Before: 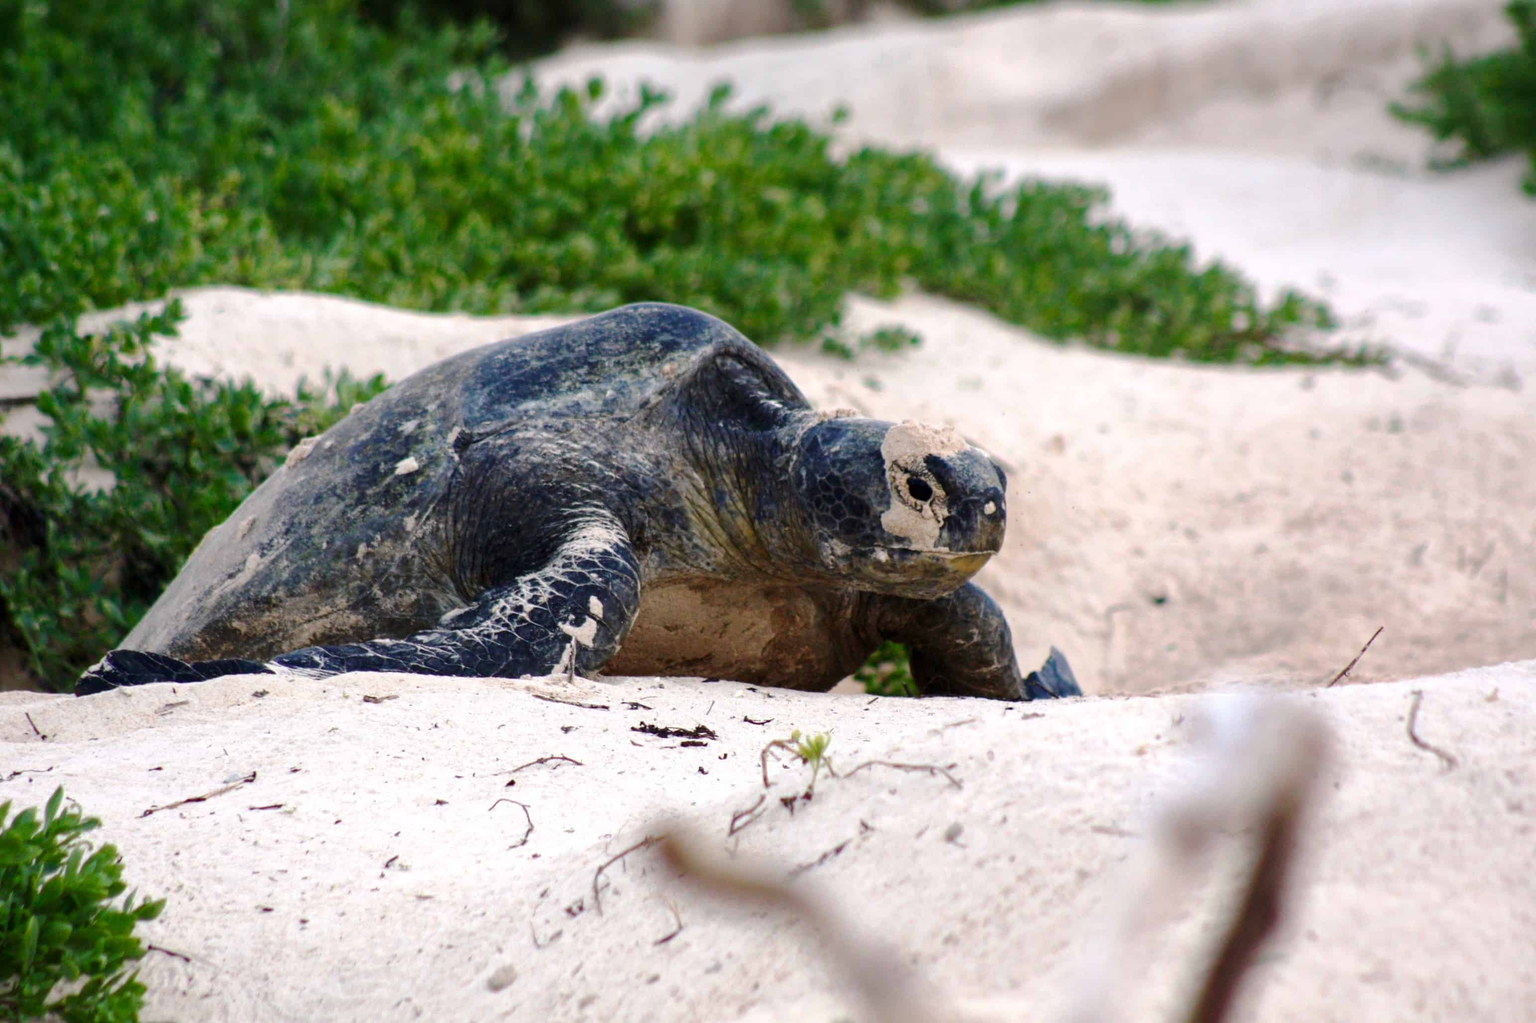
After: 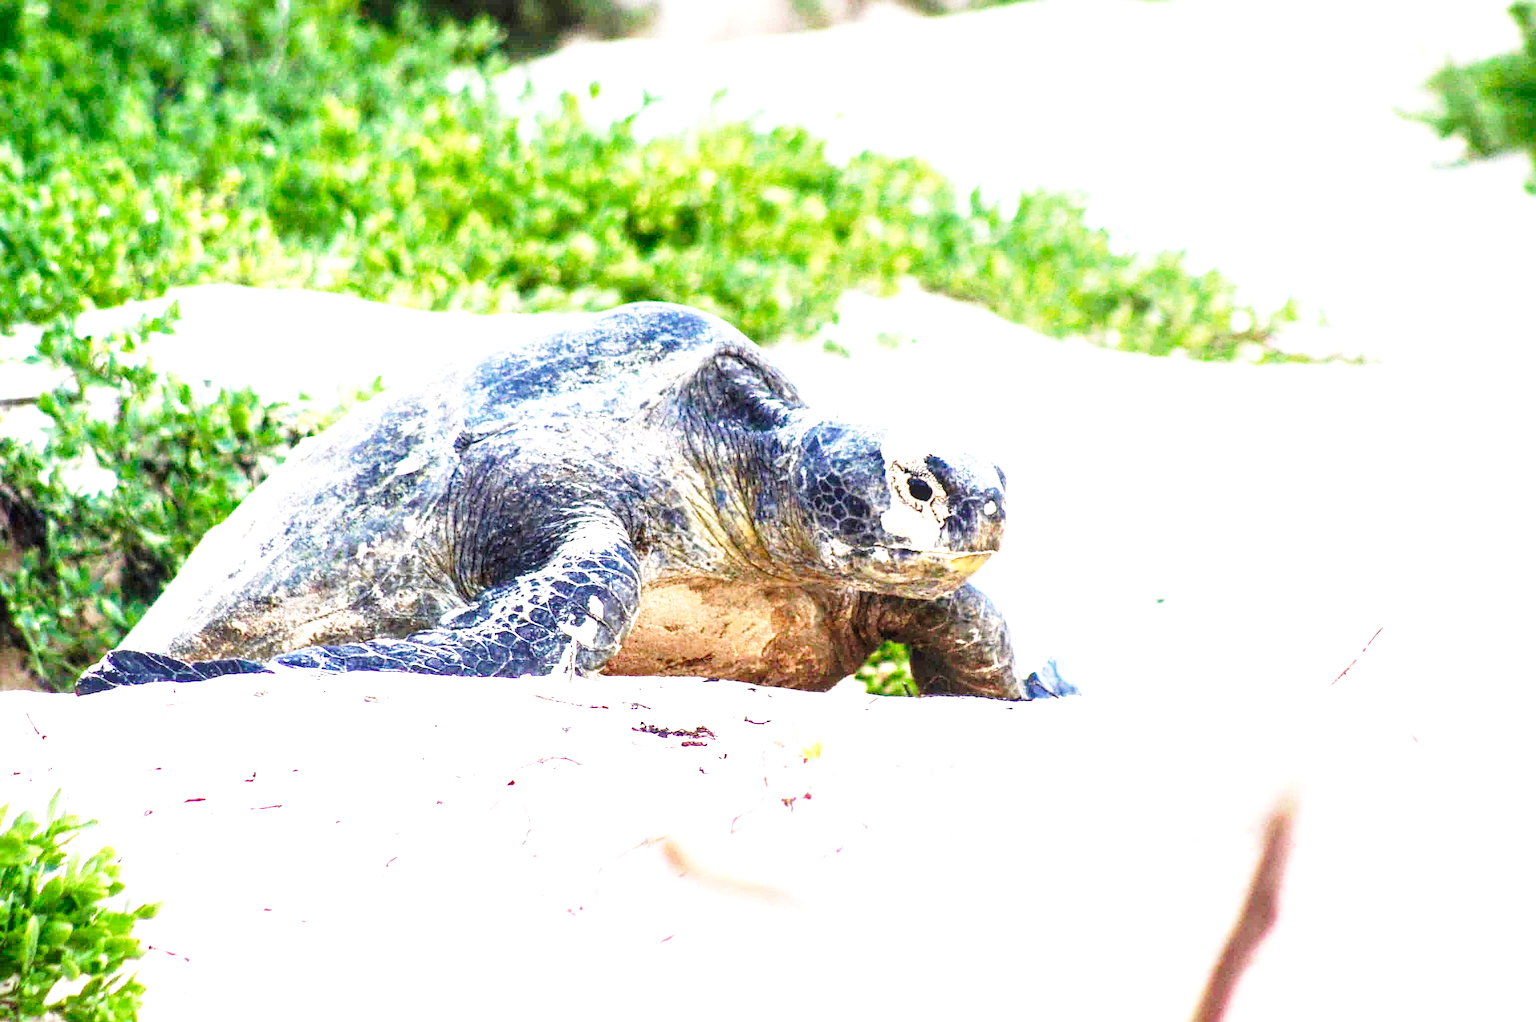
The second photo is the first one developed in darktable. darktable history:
exposure: black level correction 0, exposure 2.137 EV, compensate highlight preservation false
base curve: curves: ch0 [(0, 0) (0.028, 0.03) (0.121, 0.232) (0.46, 0.748) (0.859, 0.968) (1, 1)], preserve colors none
sharpen: on, module defaults
local contrast: on, module defaults
